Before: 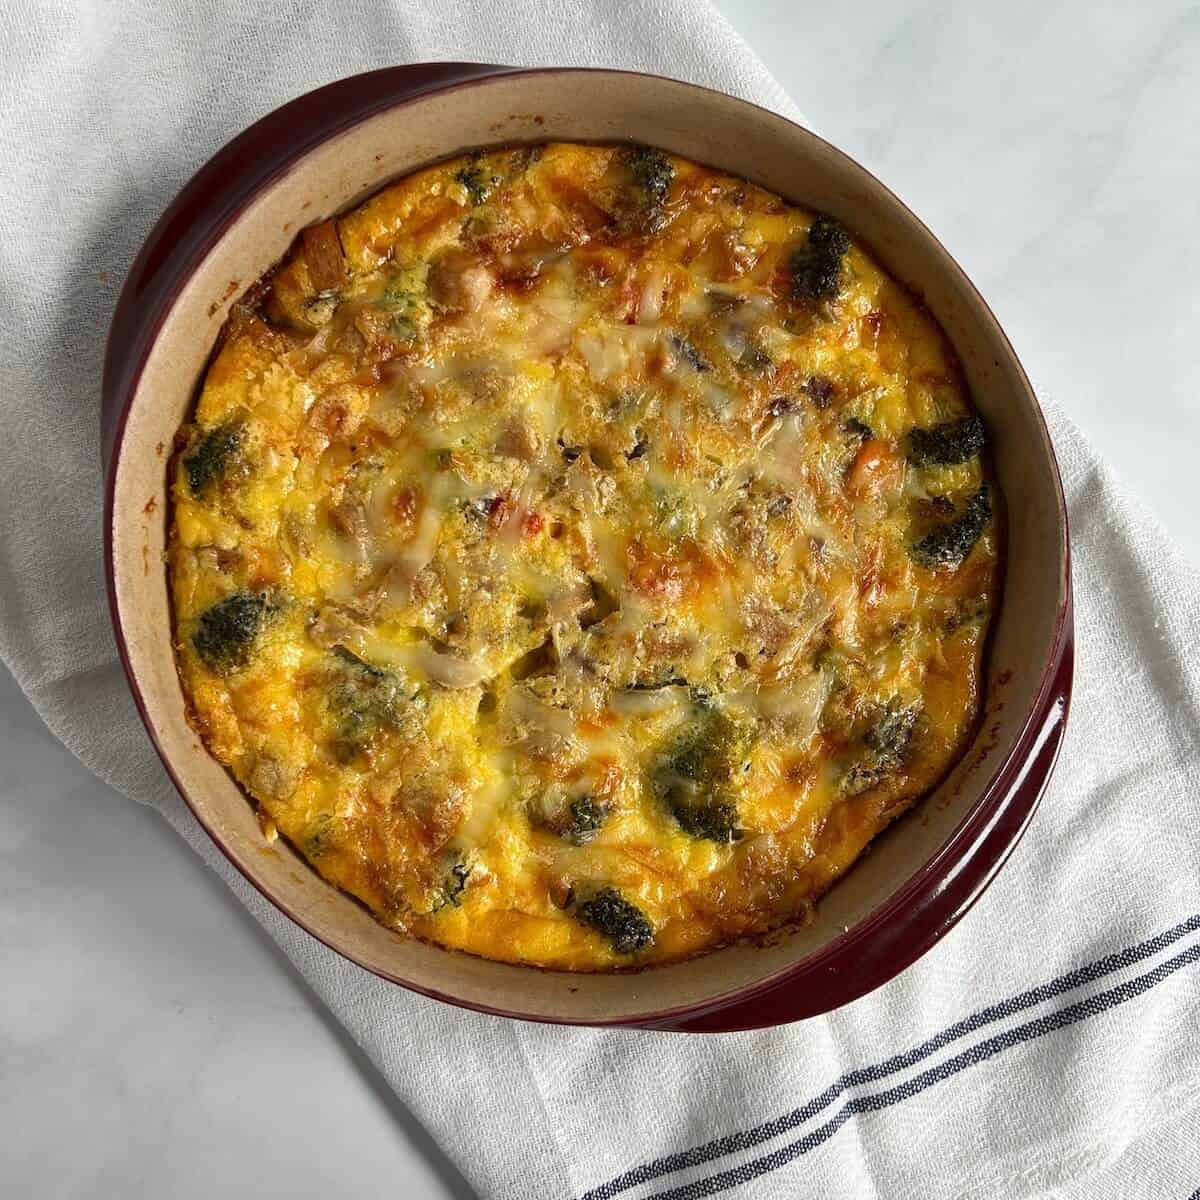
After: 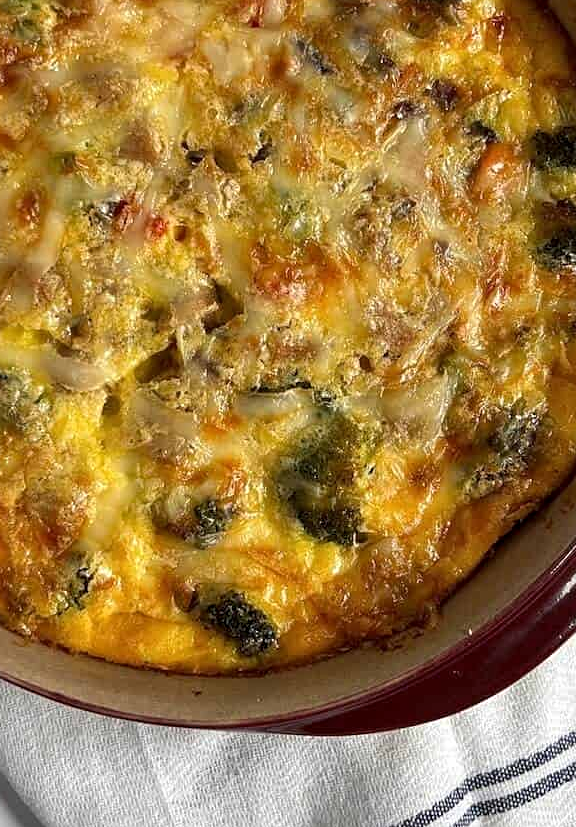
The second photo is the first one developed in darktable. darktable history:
sharpen: amount 0.214
crop: left 31.335%, top 24.822%, right 20.379%, bottom 6.239%
local contrast: highlights 103%, shadows 100%, detail 119%, midtone range 0.2
